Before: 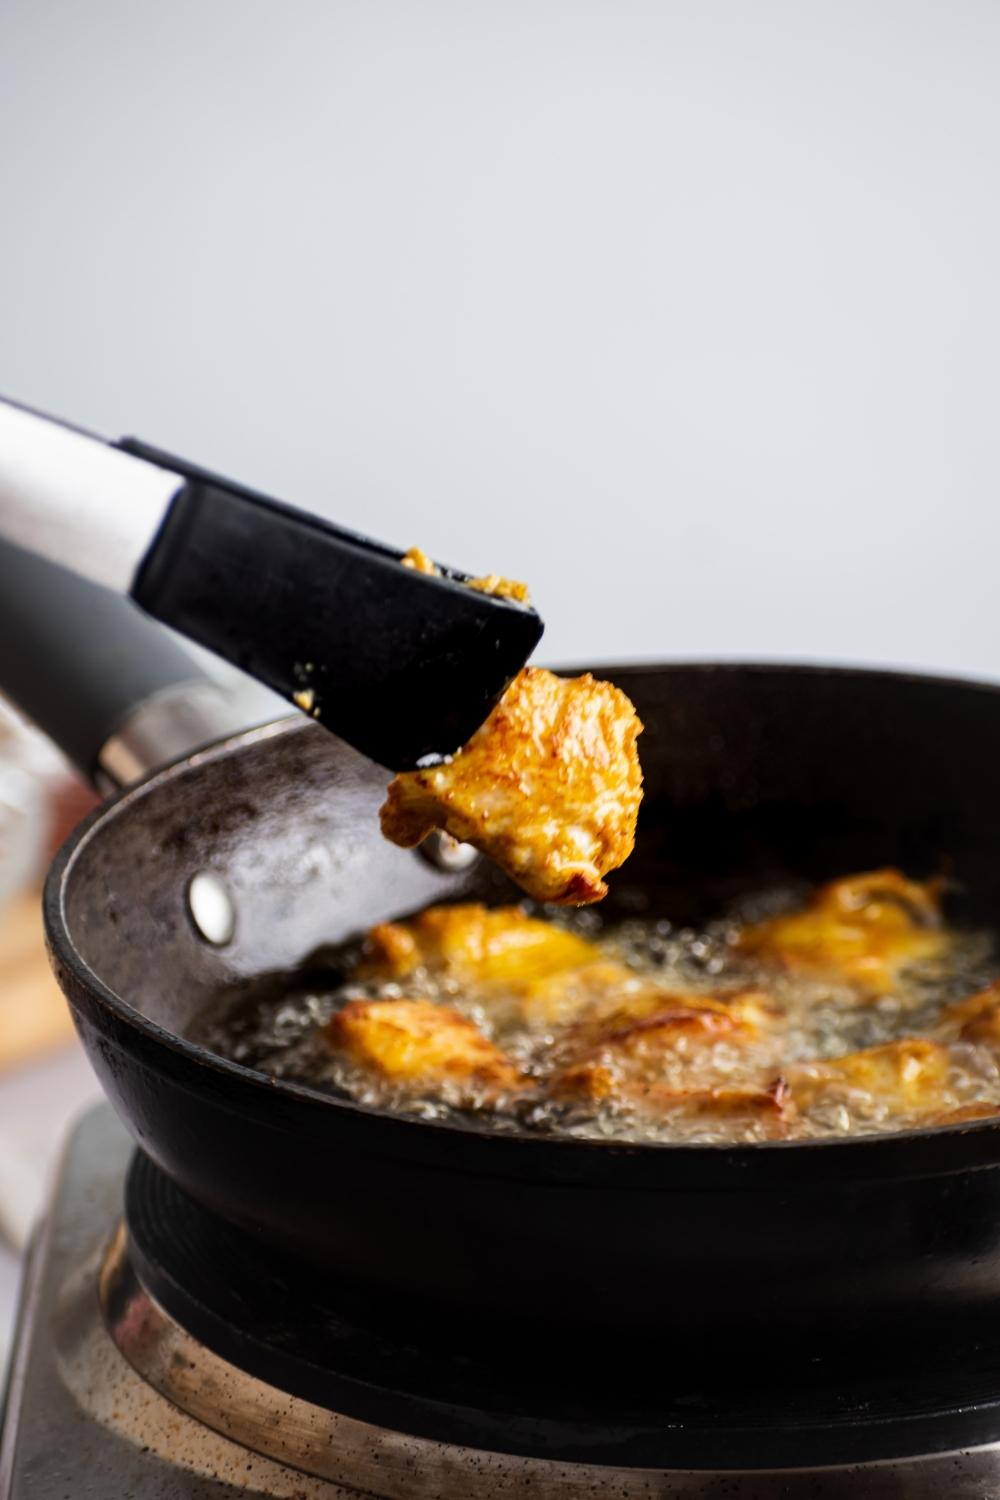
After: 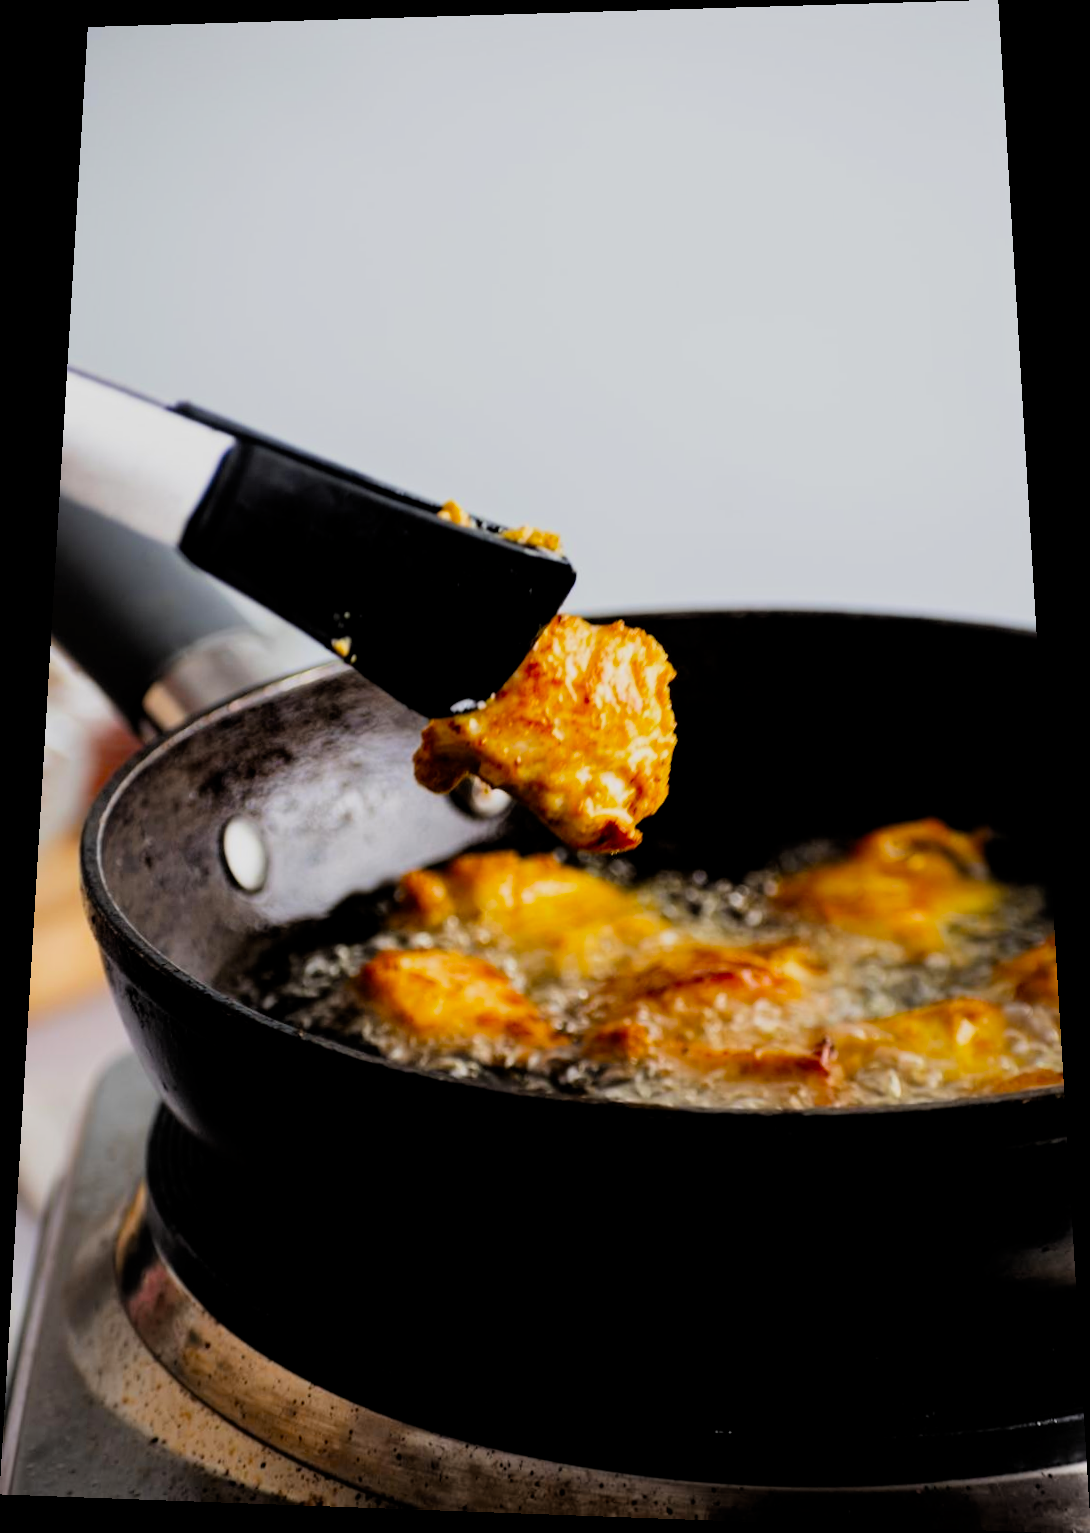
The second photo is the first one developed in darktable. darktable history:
tone equalizer: on, module defaults
rotate and perspective: rotation 0.128°, lens shift (vertical) -0.181, lens shift (horizontal) -0.044, shear 0.001, automatic cropping off
filmic rgb: black relative exposure -7.75 EV, white relative exposure 4.4 EV, threshold 3 EV, target black luminance 0%, hardness 3.76, latitude 50.51%, contrast 1.074, highlights saturation mix 10%, shadows ↔ highlights balance -0.22%, color science v4 (2020), enable highlight reconstruction true
